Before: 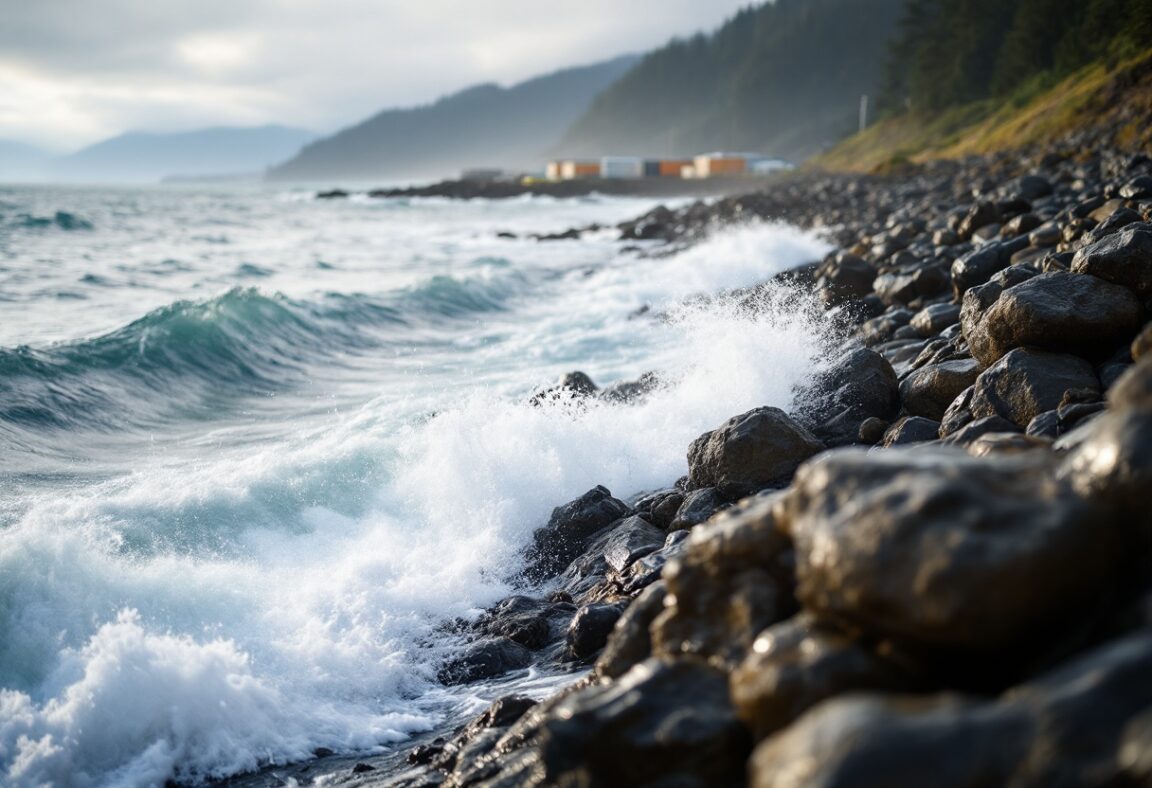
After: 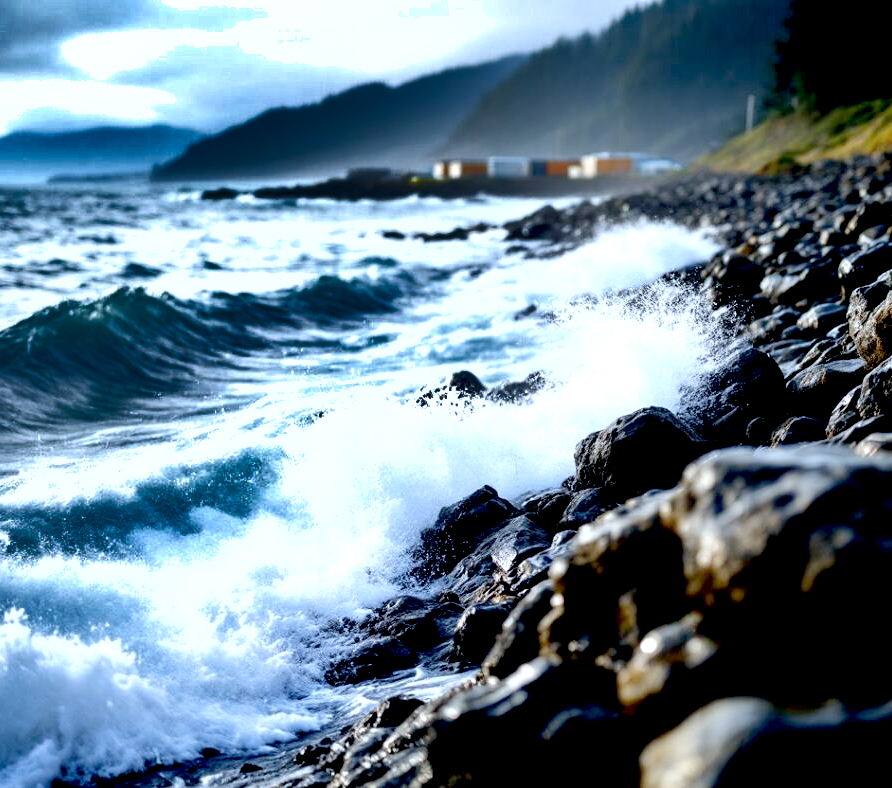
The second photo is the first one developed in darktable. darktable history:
crop: left 9.88%, right 12.664%
white balance: red 0.924, blue 1.095
exposure: black level correction 0.04, exposure 0.5 EV, compensate highlight preservation false
shadows and highlights: shadows 20.91, highlights -82.73, soften with gaussian
